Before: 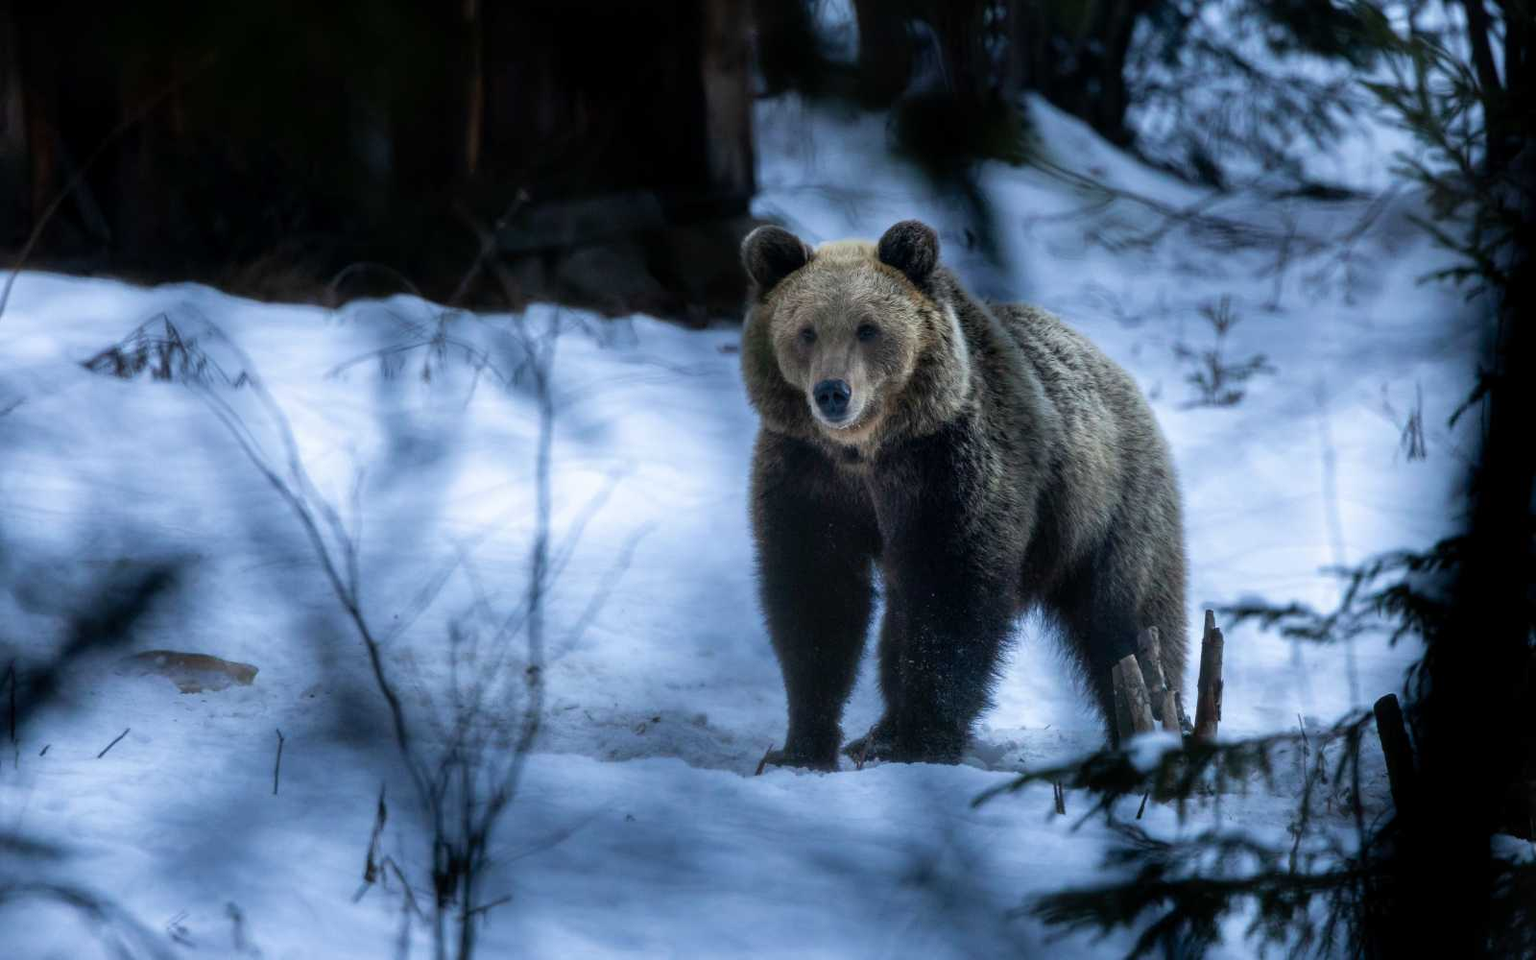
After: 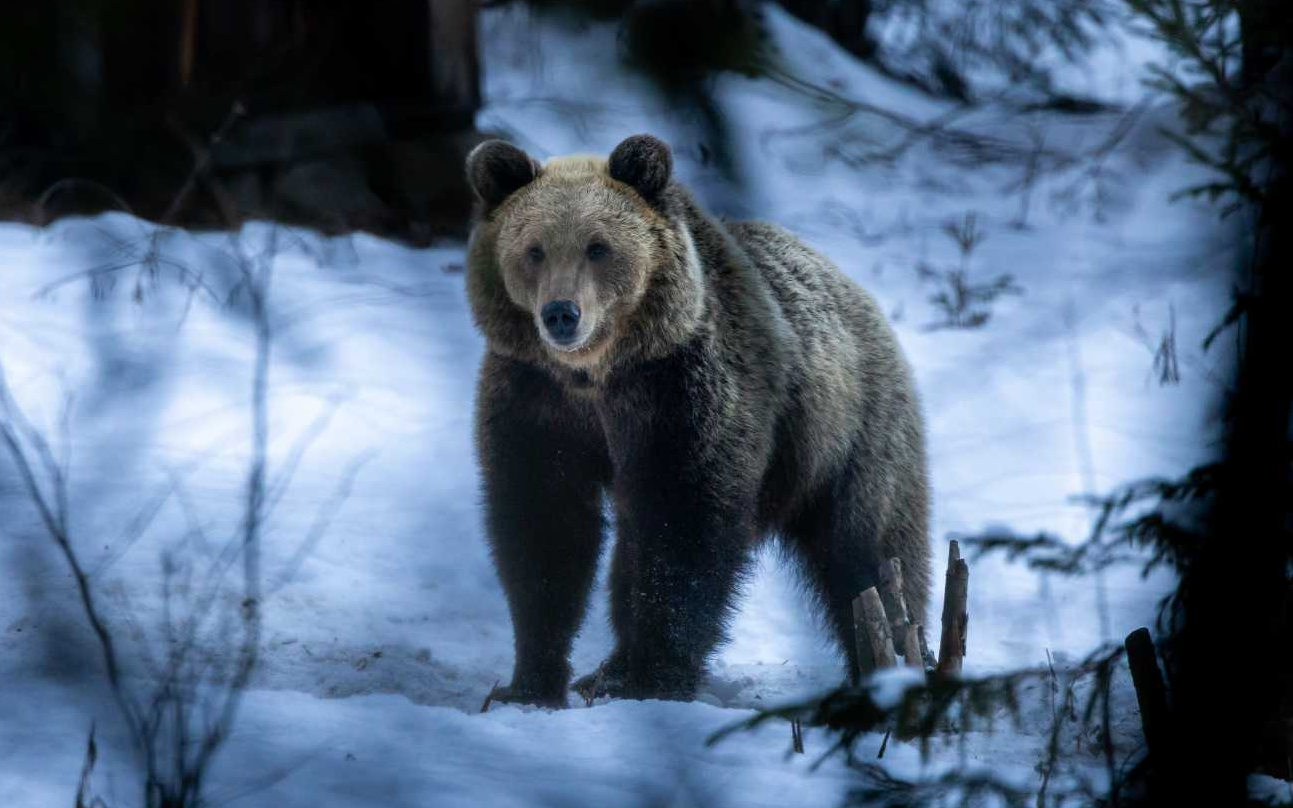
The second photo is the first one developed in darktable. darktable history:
crop: left 19.159%, top 9.58%, bottom 9.58%
white balance: red 1, blue 1
